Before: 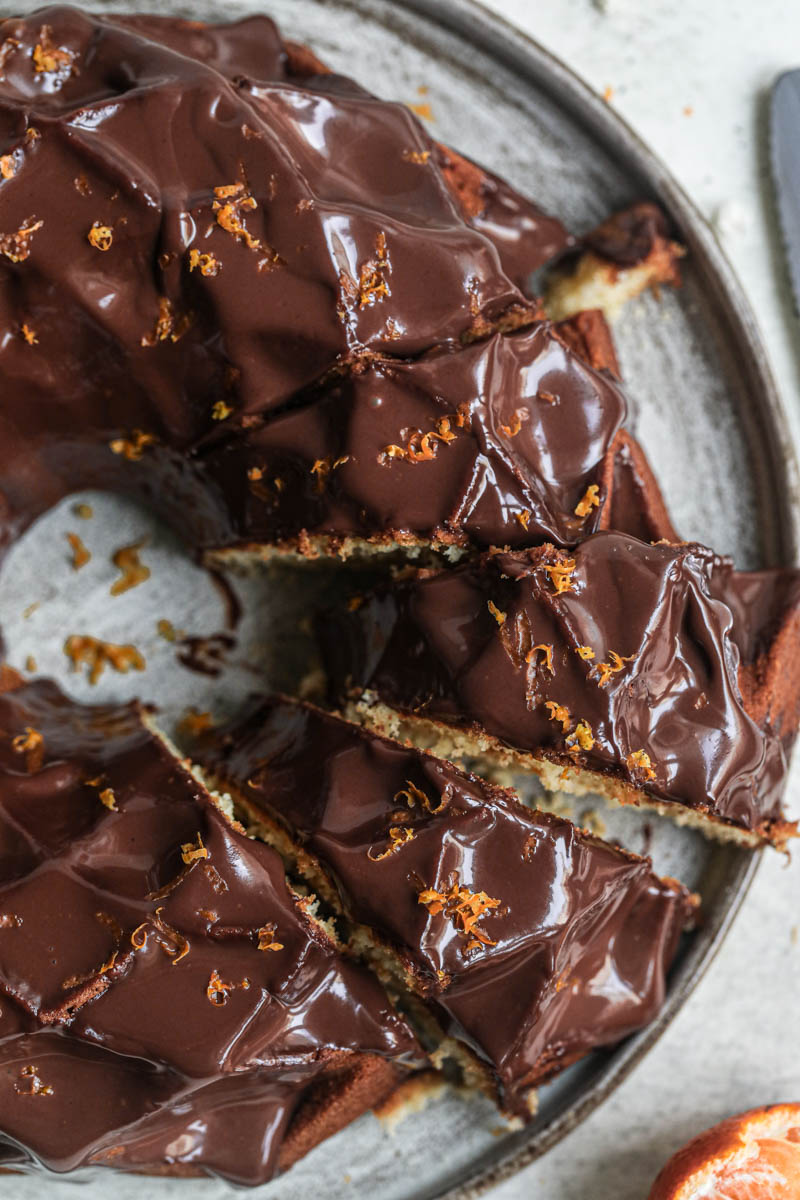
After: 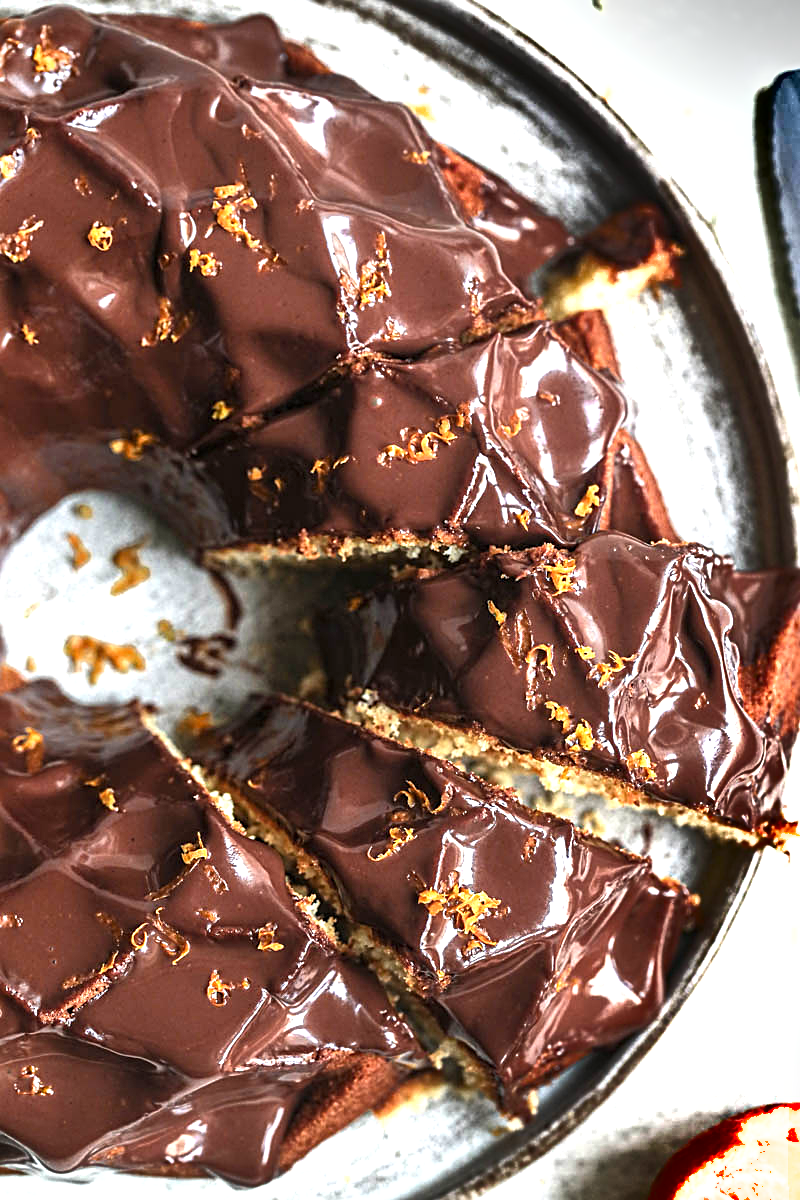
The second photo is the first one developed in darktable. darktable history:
shadows and highlights: radius 169.06, shadows 27.9, white point adjustment 3.03, highlights -68.95, soften with gaussian
sharpen: on, module defaults
tone equalizer: edges refinement/feathering 500, mask exposure compensation -1.57 EV, preserve details no
levels: levels [0, 0.43, 0.859]
exposure: black level correction 0, exposure 0.7 EV, compensate highlight preservation false
